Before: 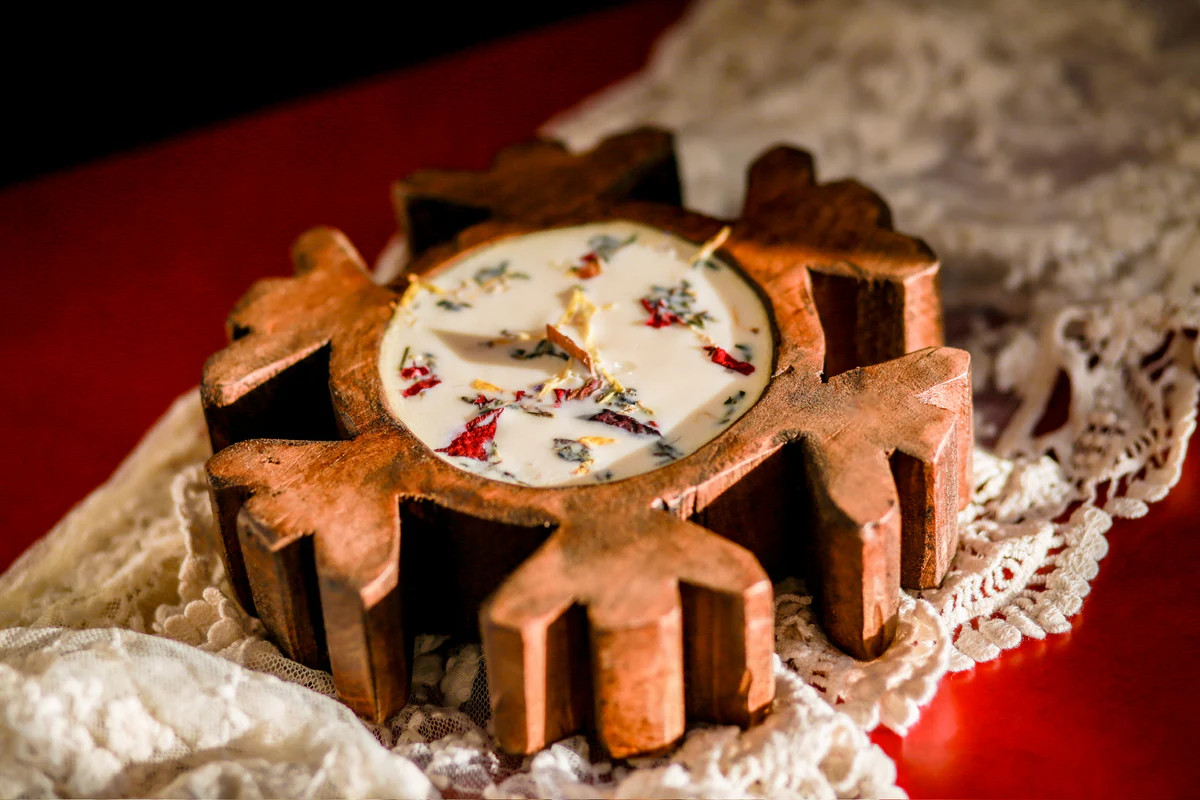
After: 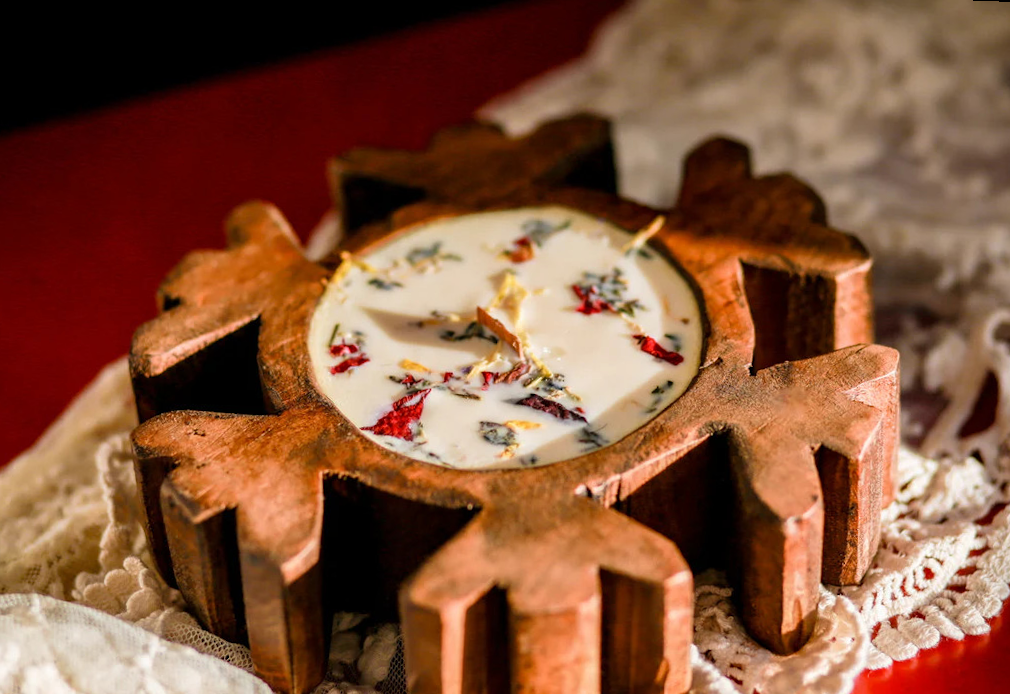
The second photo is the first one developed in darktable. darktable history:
rotate and perspective: rotation 2.17°, automatic cropping off
crop and rotate: left 7.196%, top 4.574%, right 10.605%, bottom 13.178%
